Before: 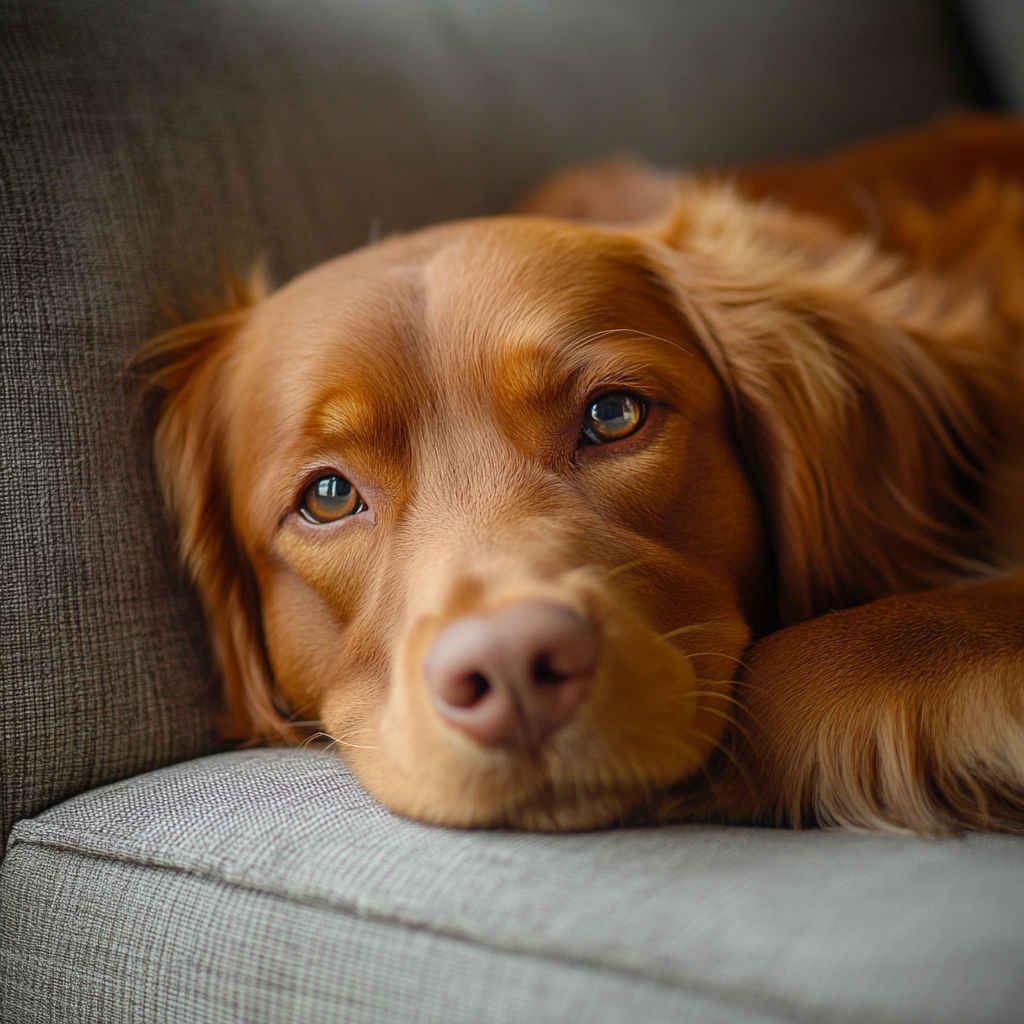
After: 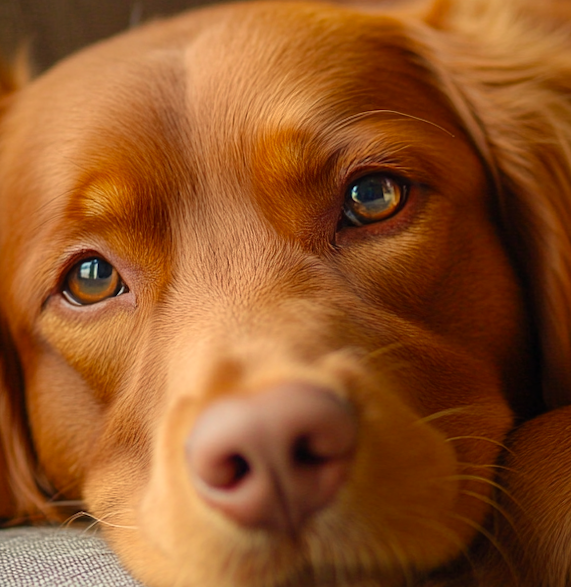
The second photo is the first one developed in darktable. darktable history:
crop and rotate: left 22.13%, top 22.054%, right 22.026%, bottom 22.102%
rotate and perspective: lens shift (horizontal) -0.055, automatic cropping off
tone equalizer: on, module defaults
velvia: strength 15%
white balance: red 1.045, blue 0.932
contrast brightness saturation: saturation 0.18
